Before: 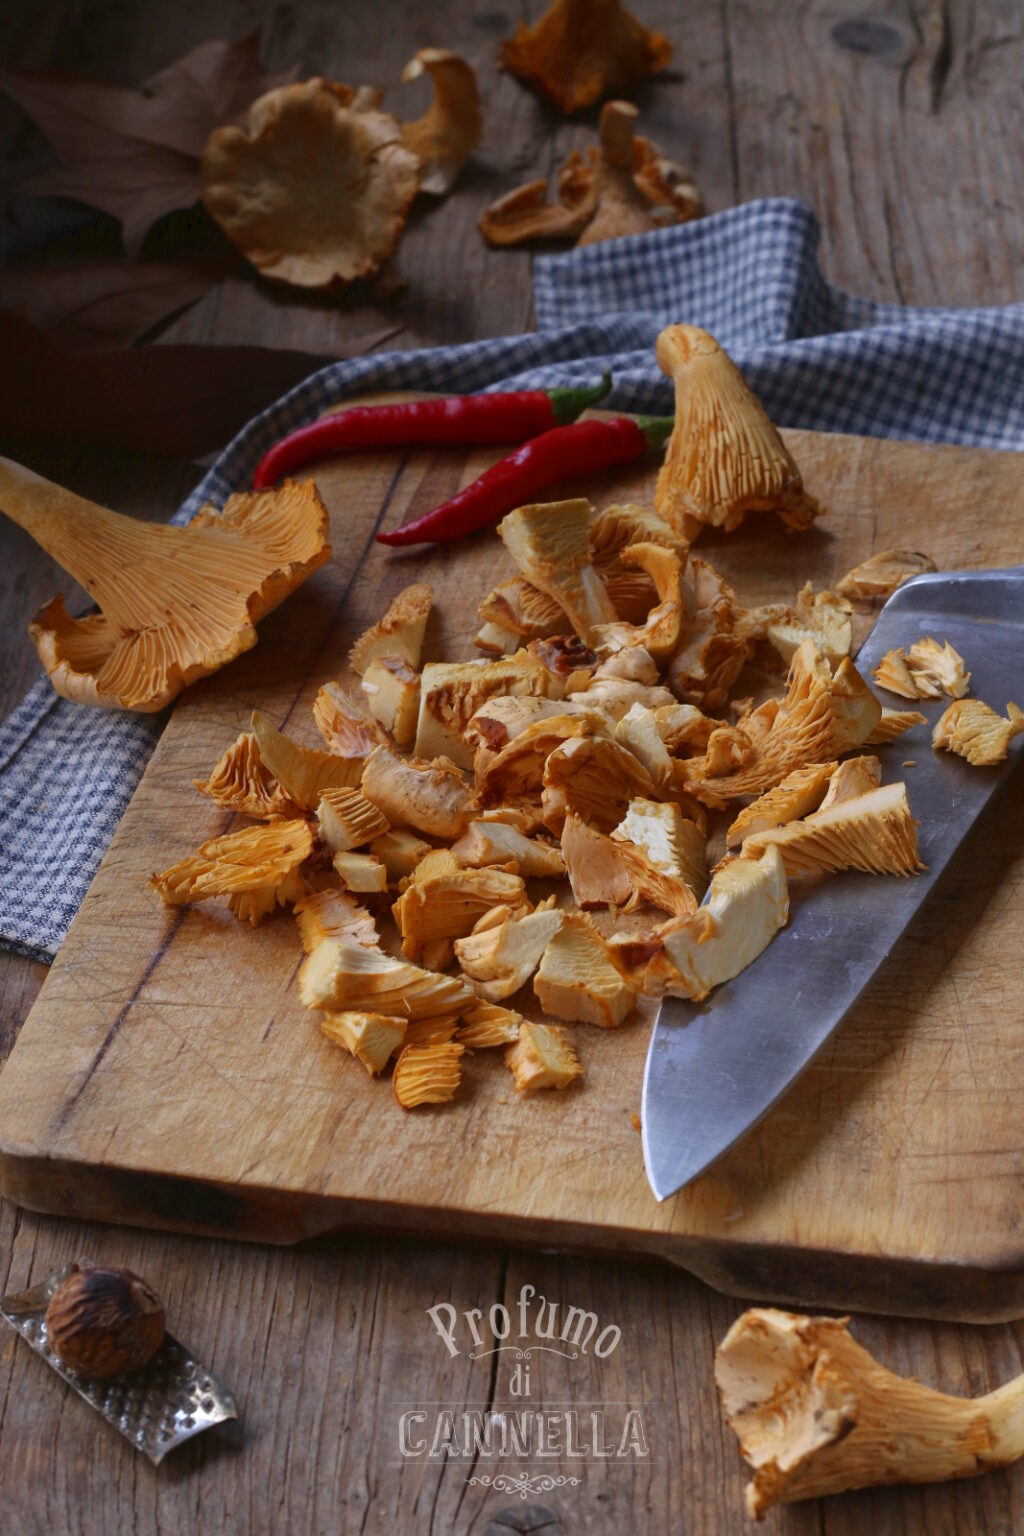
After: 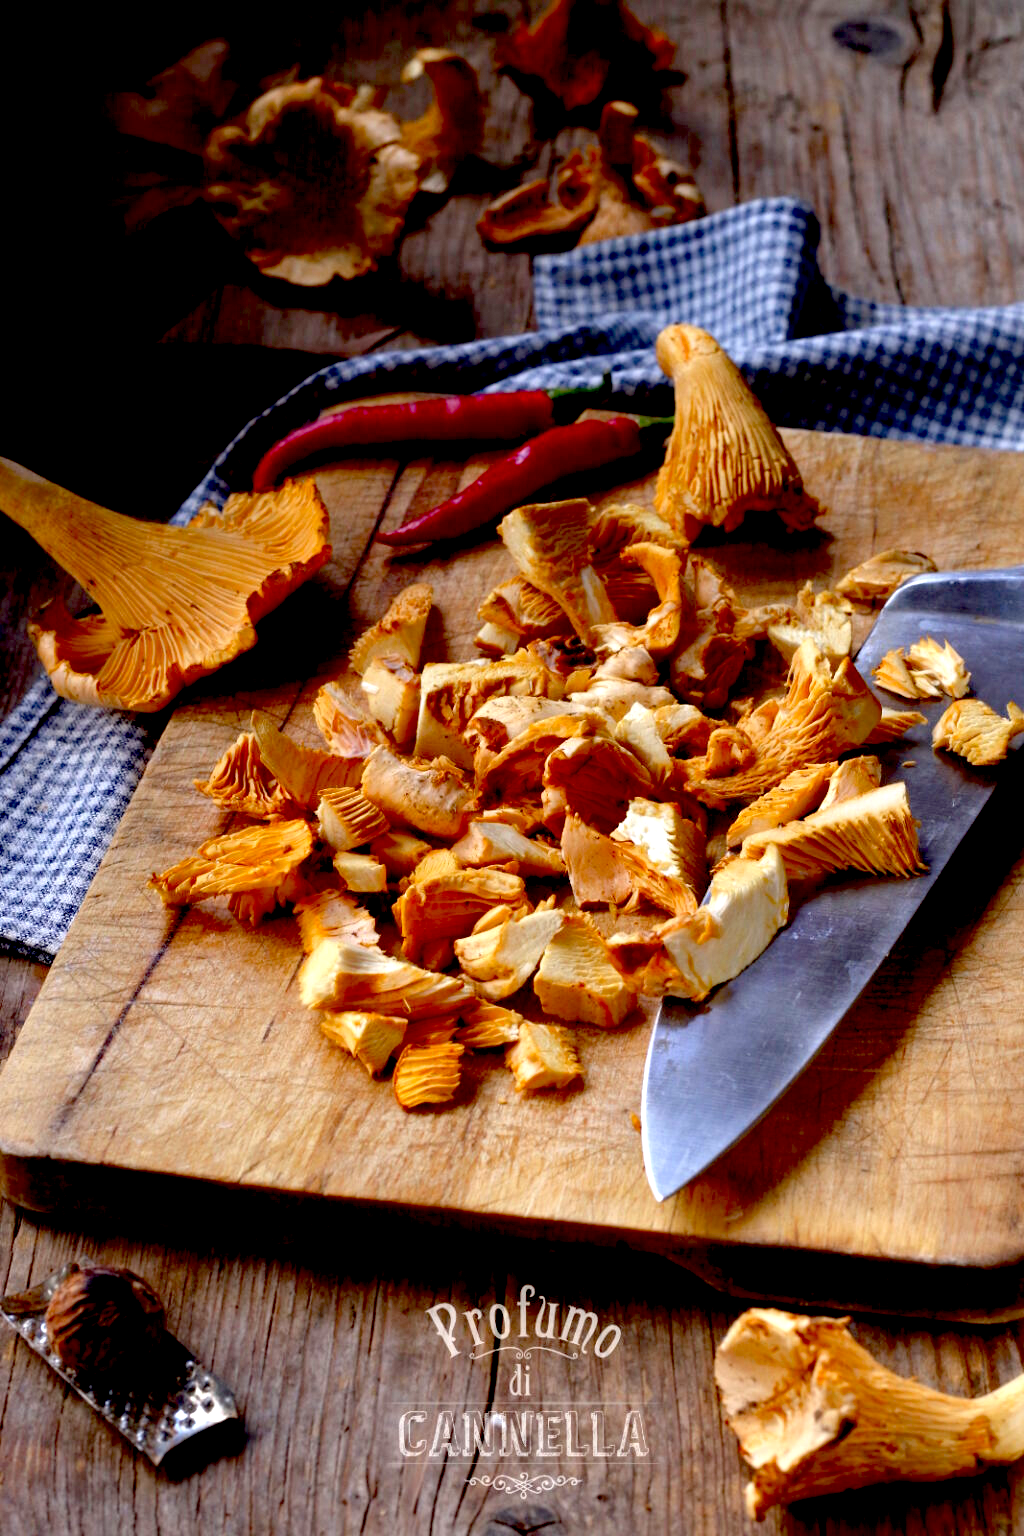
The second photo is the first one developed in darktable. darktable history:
exposure: black level correction 0.036, exposure 0.906 EV, compensate highlight preservation false
